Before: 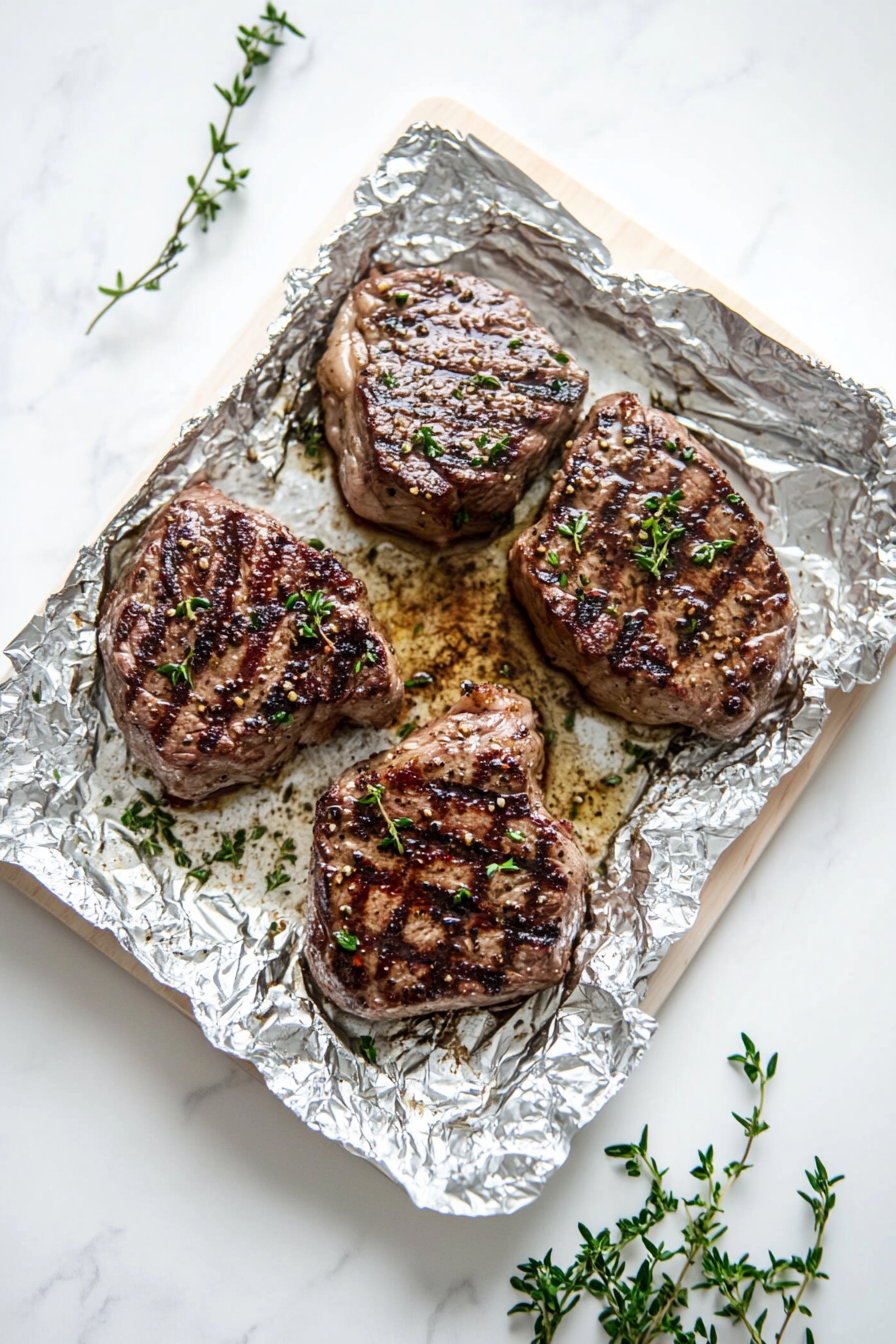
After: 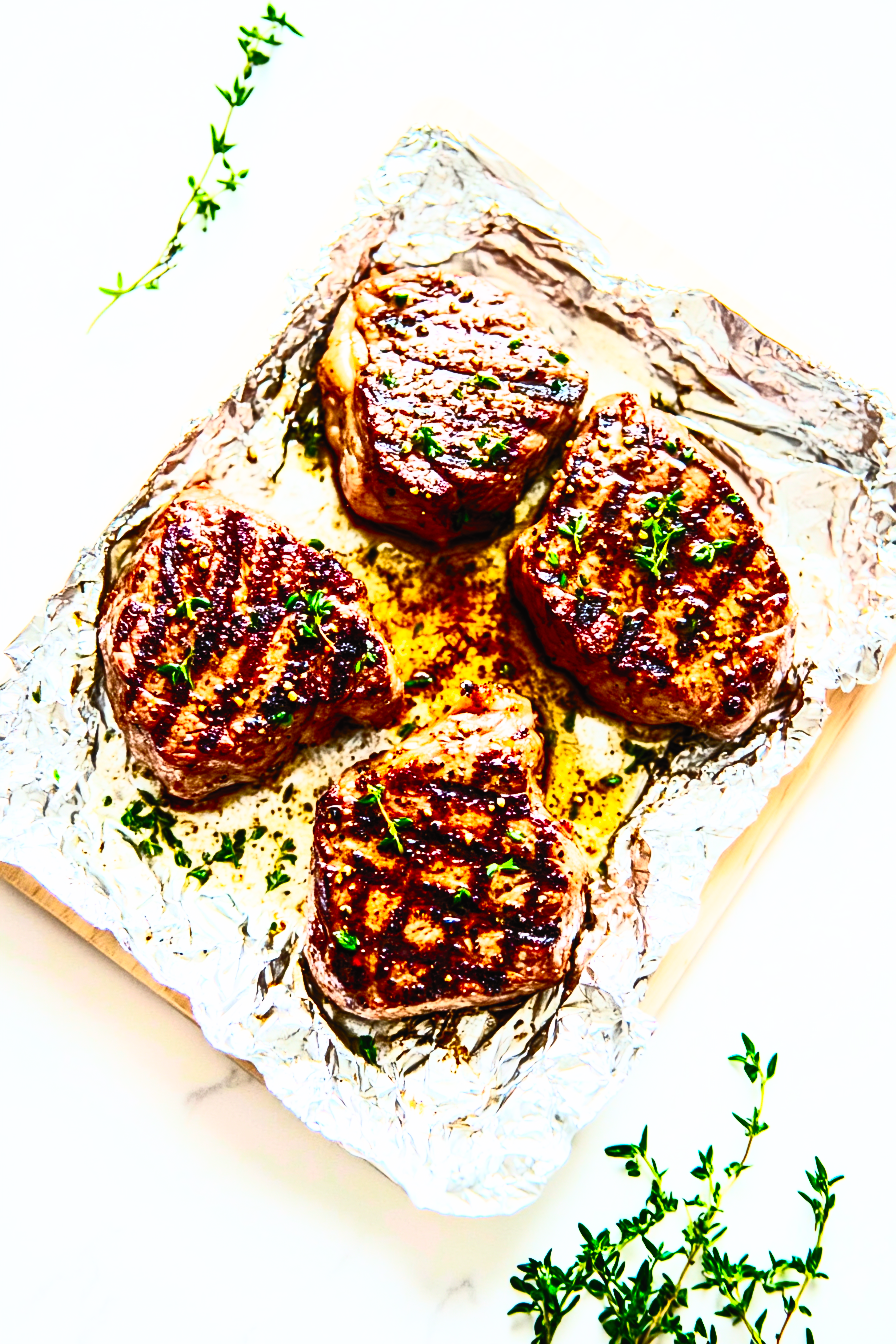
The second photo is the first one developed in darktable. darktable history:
contrast brightness saturation: contrast 0.845, brightness 0.61, saturation 0.607
color balance rgb: global offset › luminance 0.716%, perceptual saturation grading › global saturation 30.82%, global vibrance 26.11%, contrast 6.073%
exposure: exposure 0.129 EV, compensate exposure bias true, compensate highlight preservation false
filmic rgb: middle gray luminance 13.01%, black relative exposure -10.15 EV, white relative exposure 3.46 EV, threshold 3.05 EV, target black luminance 0%, hardness 5.76, latitude 44.75%, contrast 1.219, highlights saturation mix 4.9%, shadows ↔ highlights balance 27.39%, preserve chrominance no, color science v5 (2021), contrast in shadows safe, contrast in highlights safe, enable highlight reconstruction true
